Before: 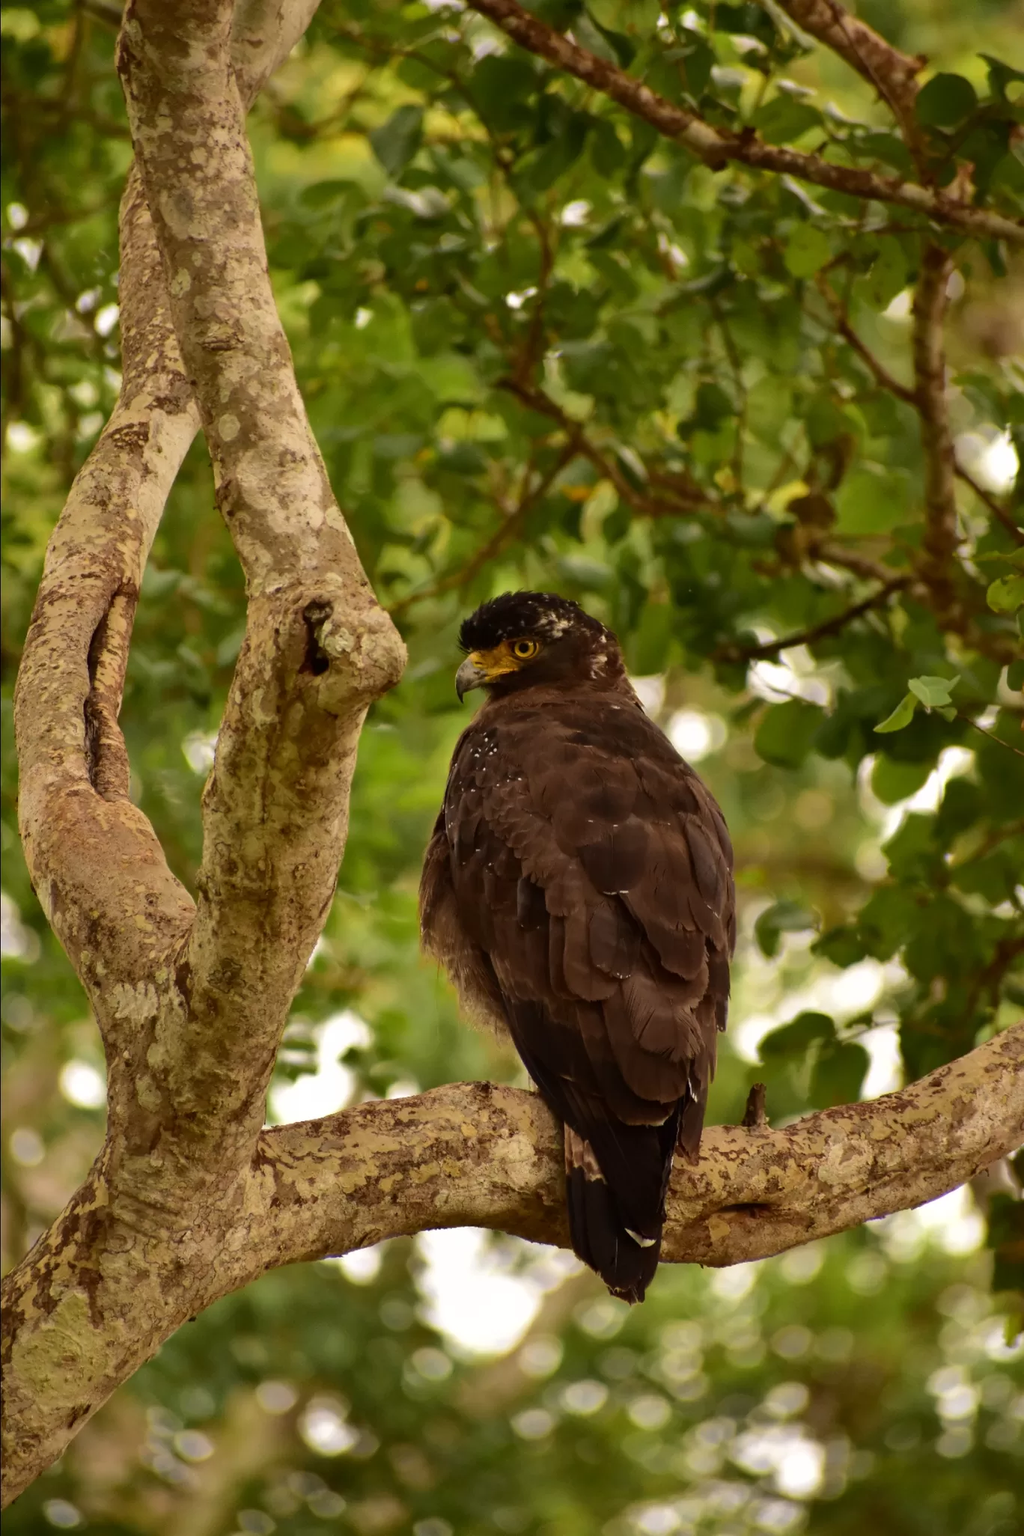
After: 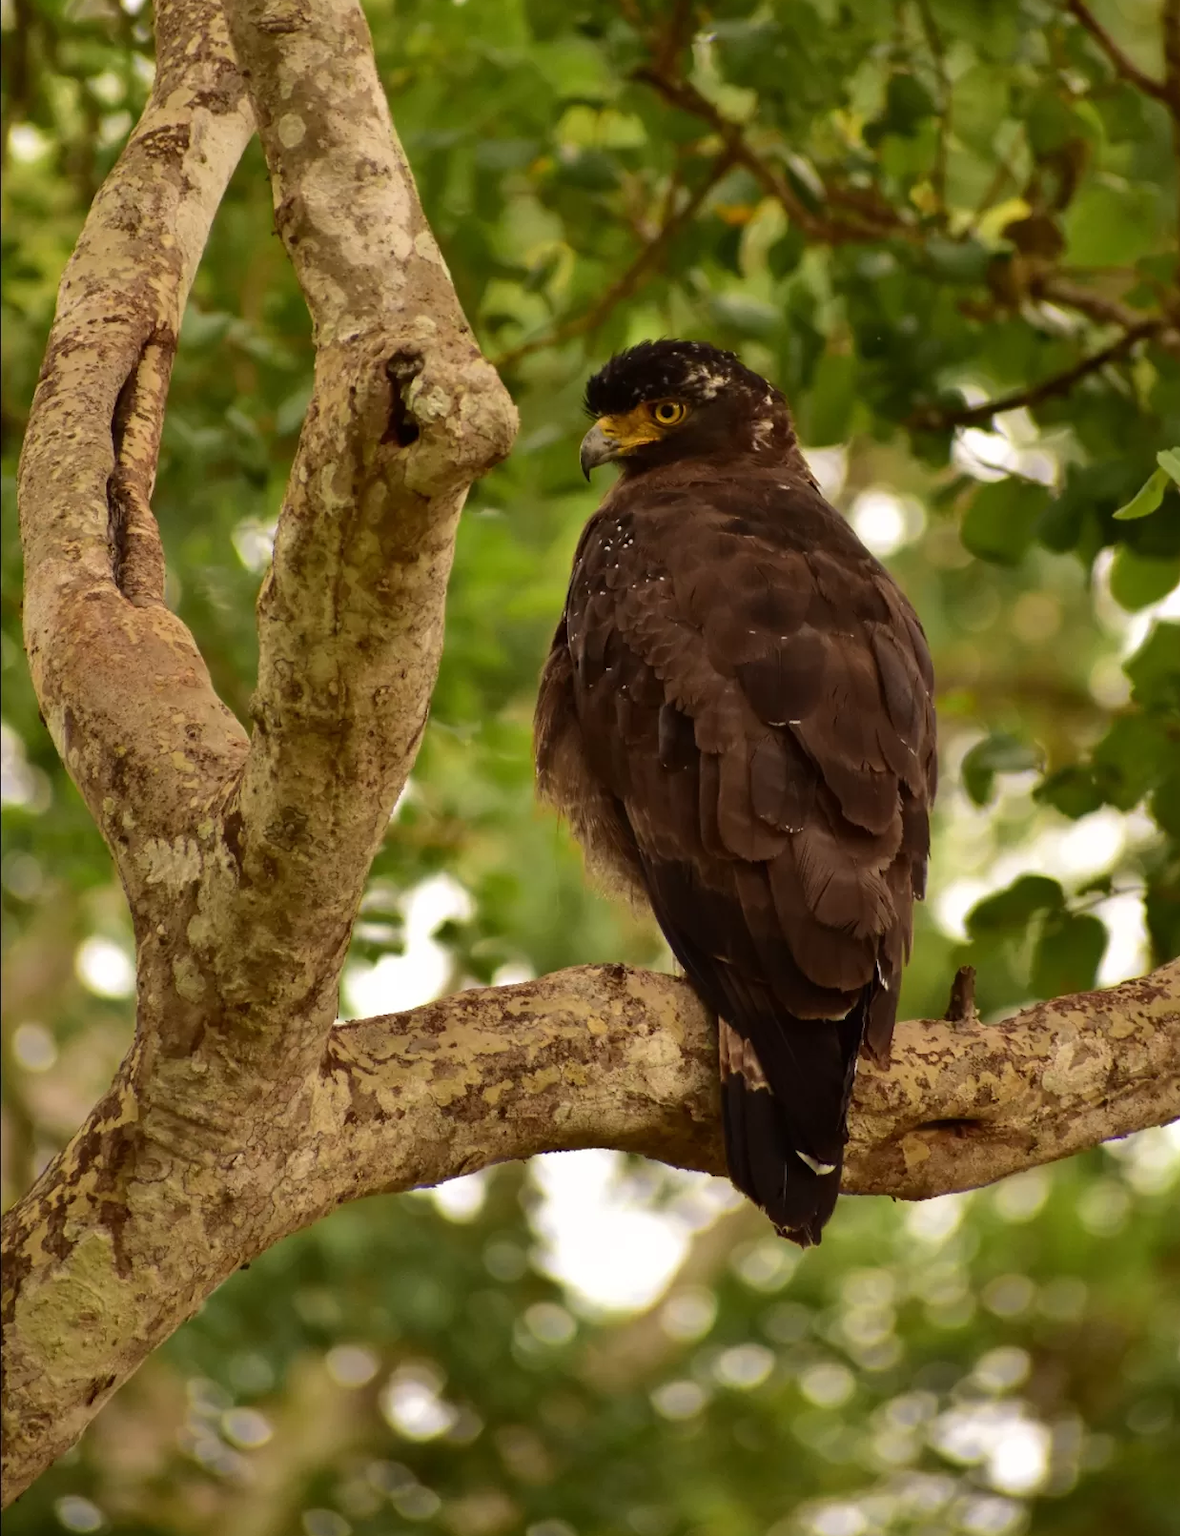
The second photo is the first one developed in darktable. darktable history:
crop: top 21.169%, right 9.47%, bottom 0.3%
